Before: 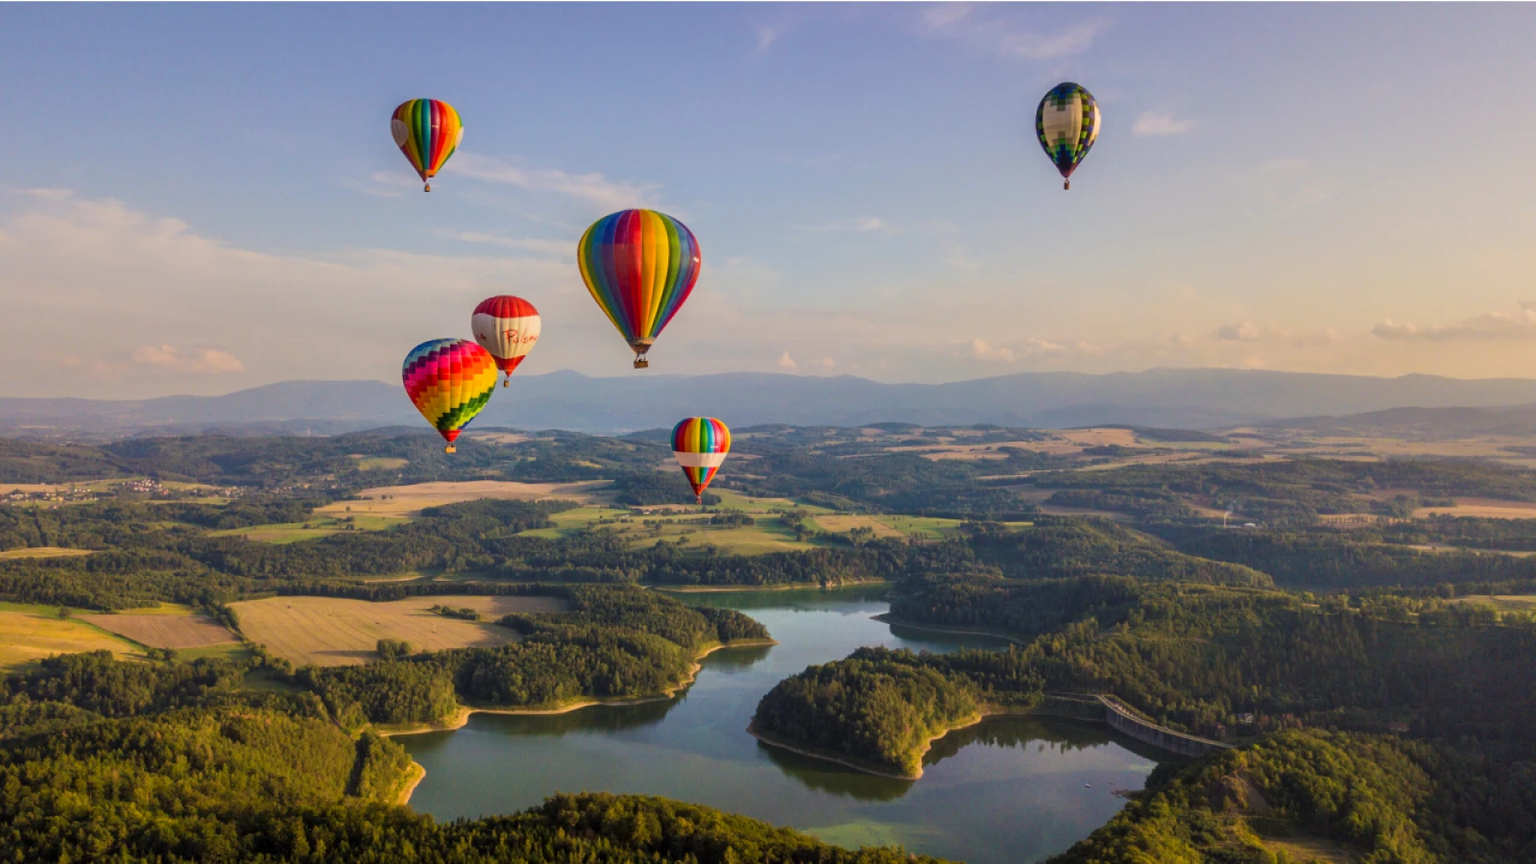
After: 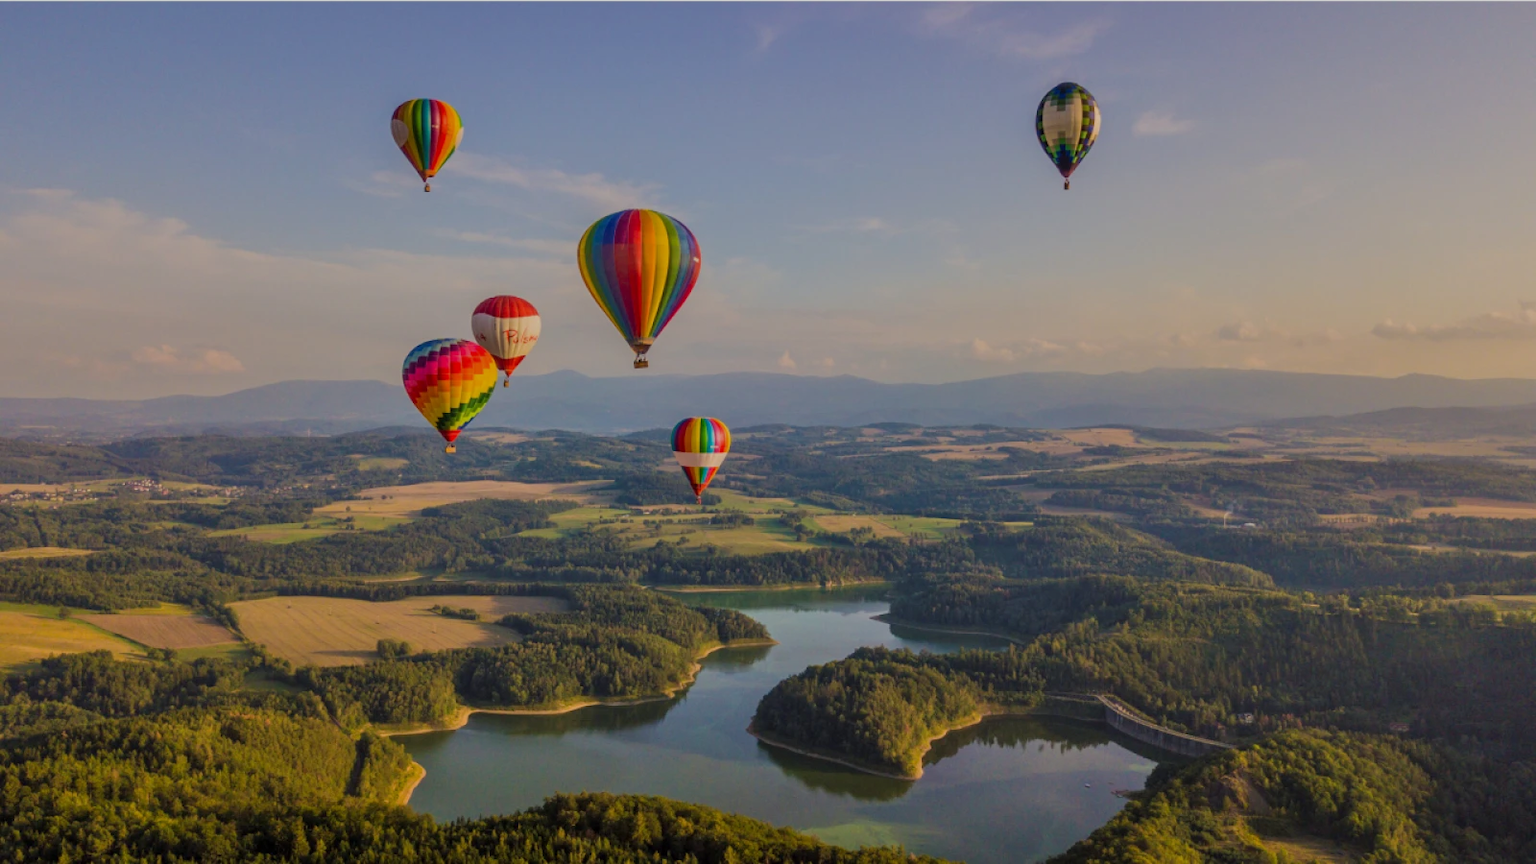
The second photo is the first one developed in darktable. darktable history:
tone equalizer: -8 EV 0.25 EV, -7 EV 0.417 EV, -6 EV 0.417 EV, -5 EV 0.25 EV, -3 EV -0.25 EV, -2 EV -0.417 EV, -1 EV -0.417 EV, +0 EV -0.25 EV, edges refinement/feathering 500, mask exposure compensation -1.57 EV, preserve details guided filter
exposure: exposure -0.21 EV, compensate highlight preservation false
